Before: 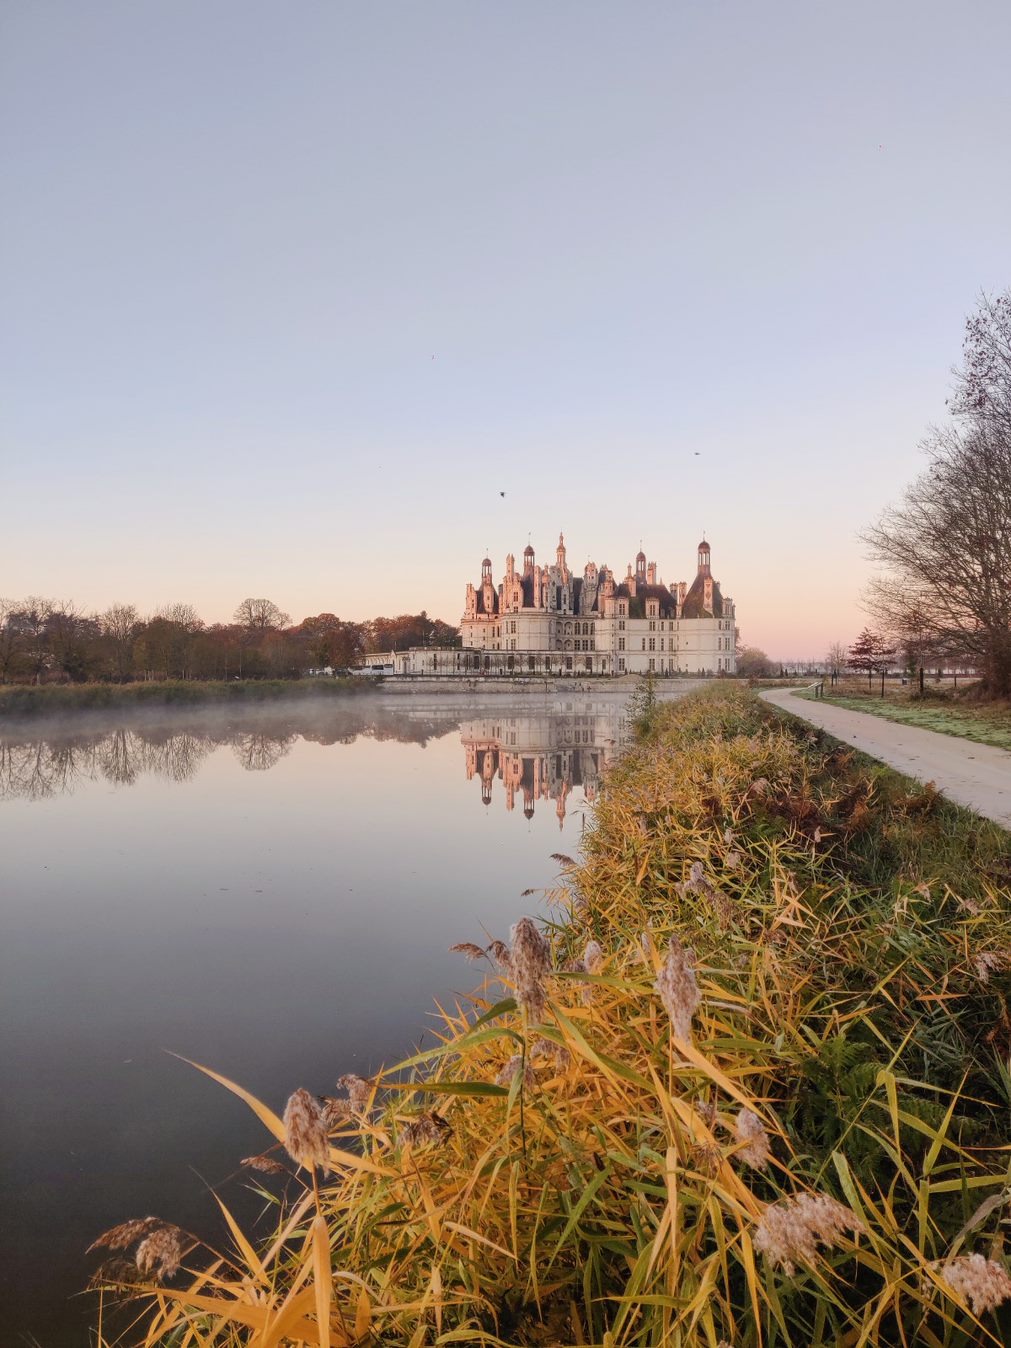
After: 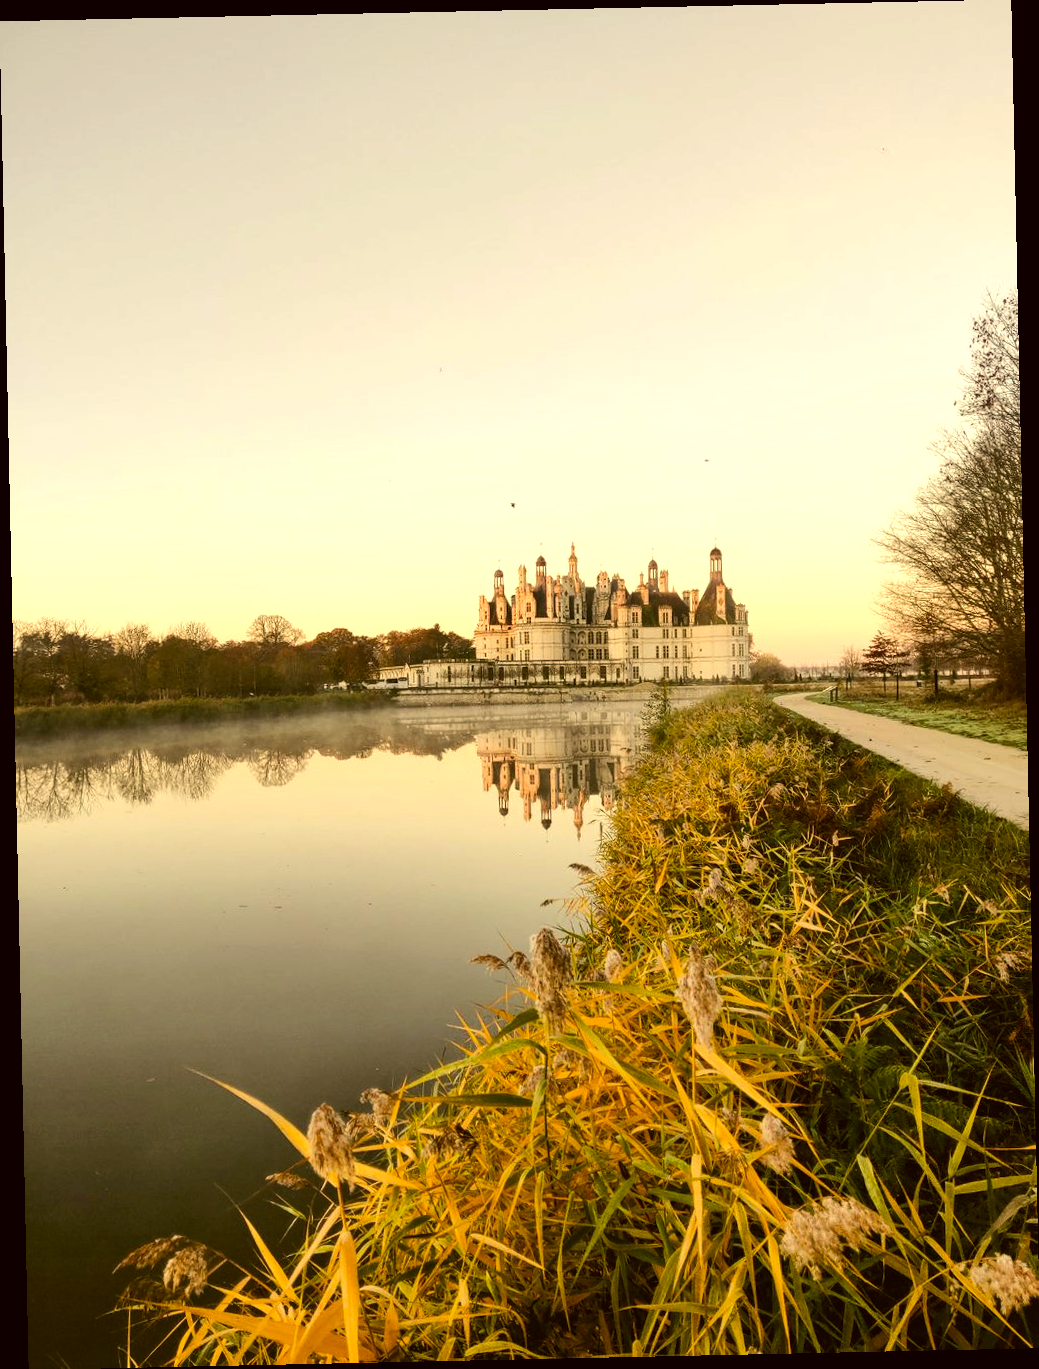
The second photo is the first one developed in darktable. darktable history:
color correction: highlights a* 0.162, highlights b* 29.53, shadows a* -0.162, shadows b* 21.09
tone equalizer: -8 EV -0.75 EV, -7 EV -0.7 EV, -6 EV -0.6 EV, -5 EV -0.4 EV, -3 EV 0.4 EV, -2 EV 0.6 EV, -1 EV 0.7 EV, +0 EV 0.75 EV, edges refinement/feathering 500, mask exposure compensation -1.57 EV, preserve details no
rotate and perspective: rotation -1.24°, automatic cropping off
